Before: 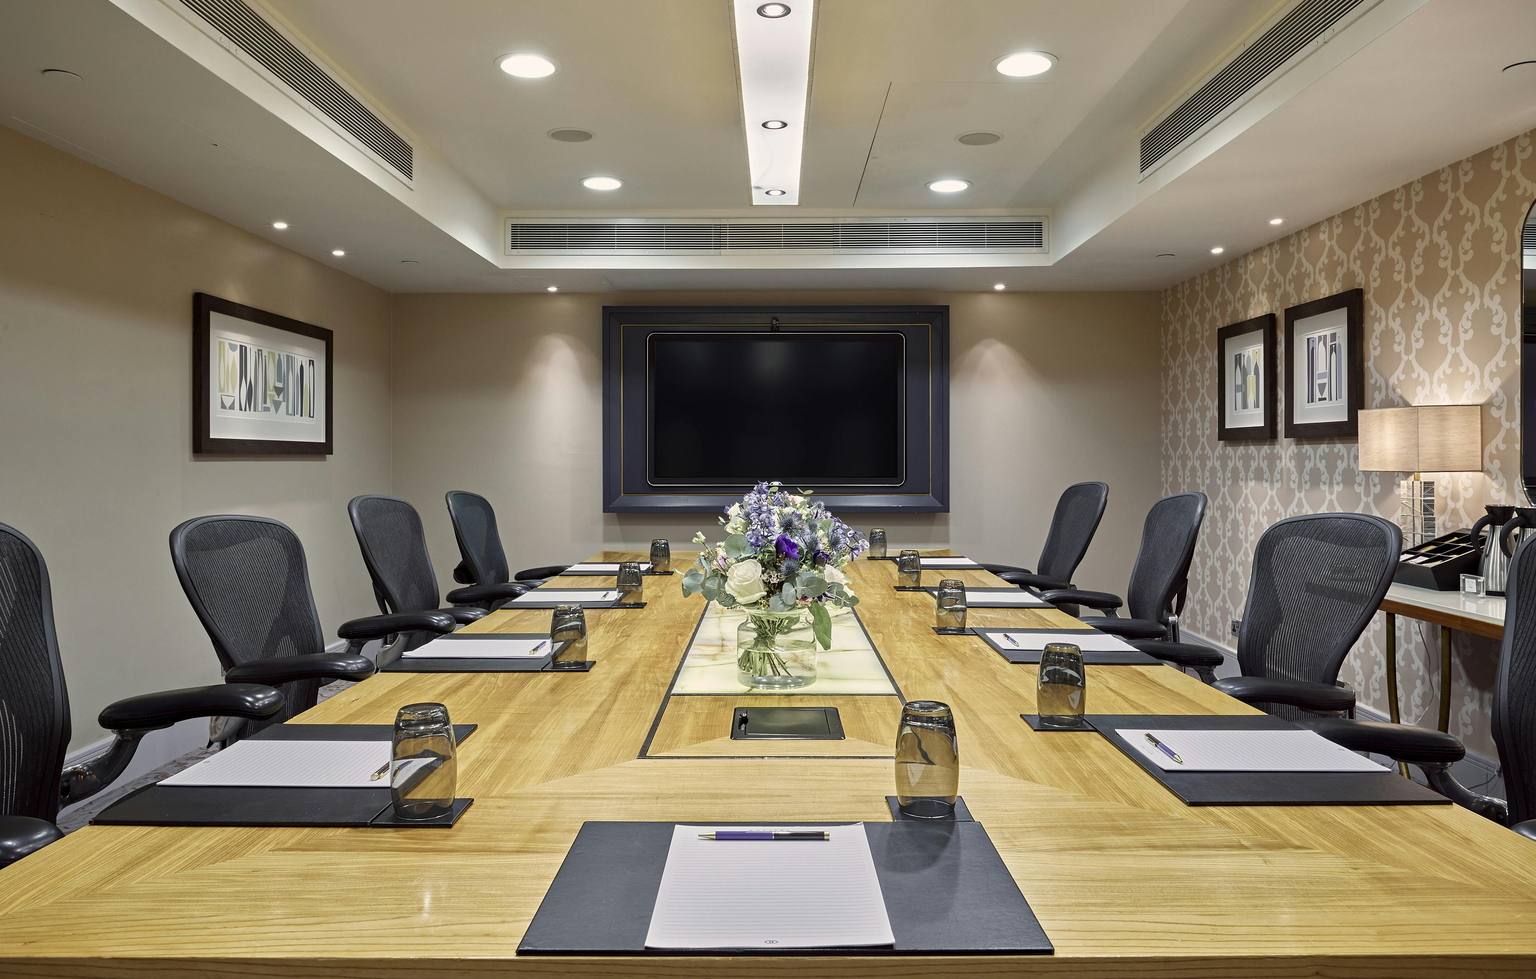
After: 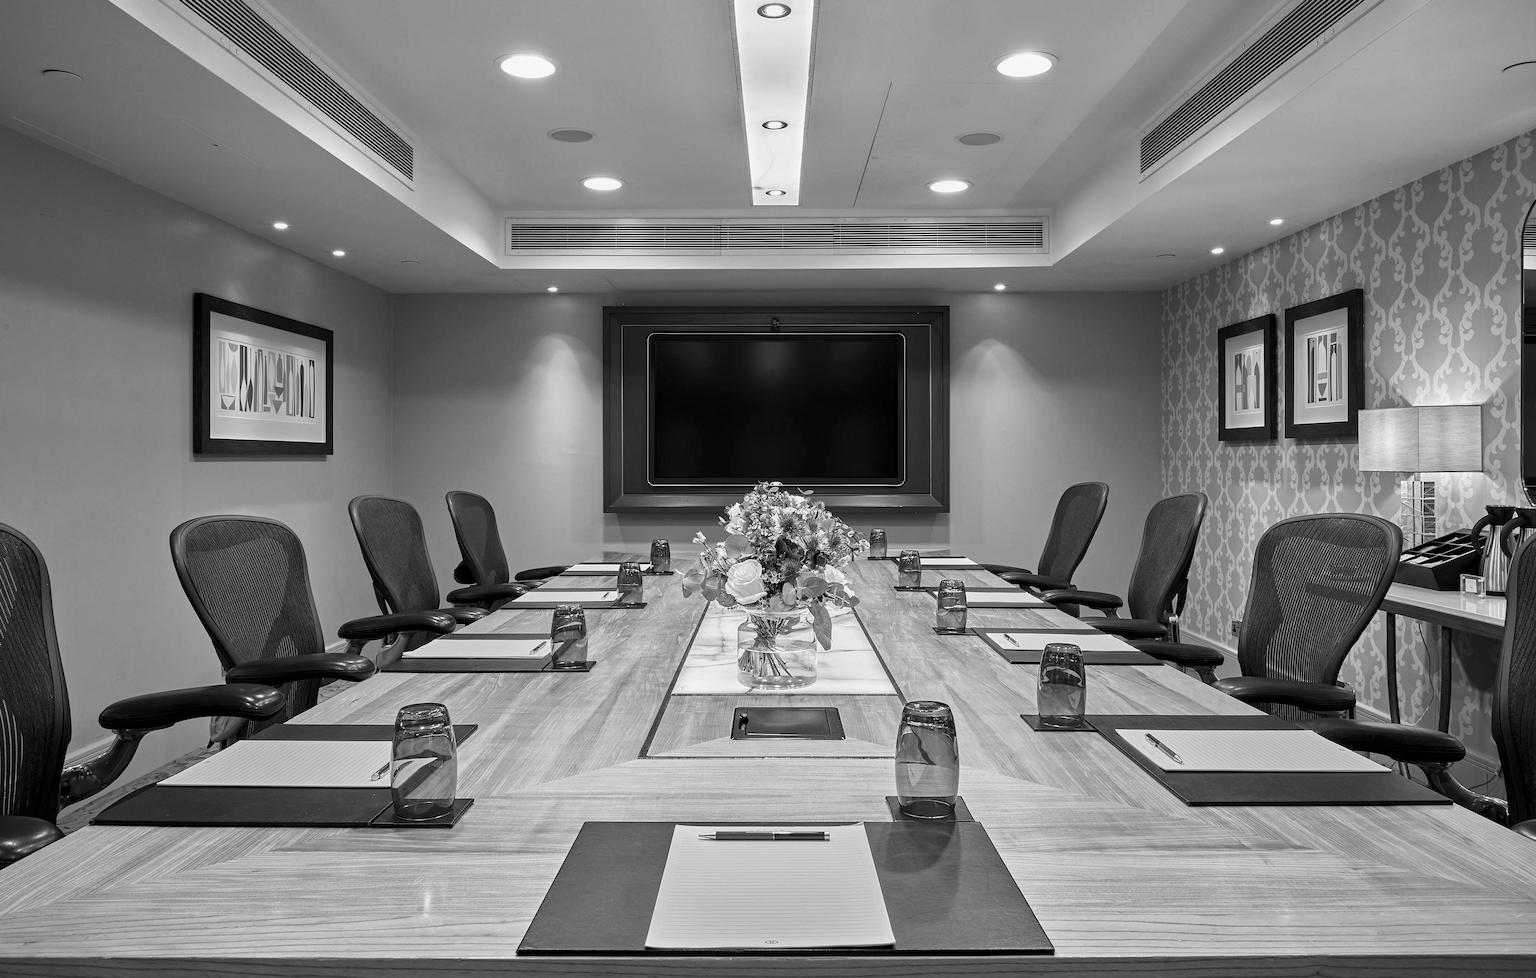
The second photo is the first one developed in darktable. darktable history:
monochrome: a -35.87, b 49.73, size 1.7
local contrast: highlights 100%, shadows 100%, detail 120%, midtone range 0.2
